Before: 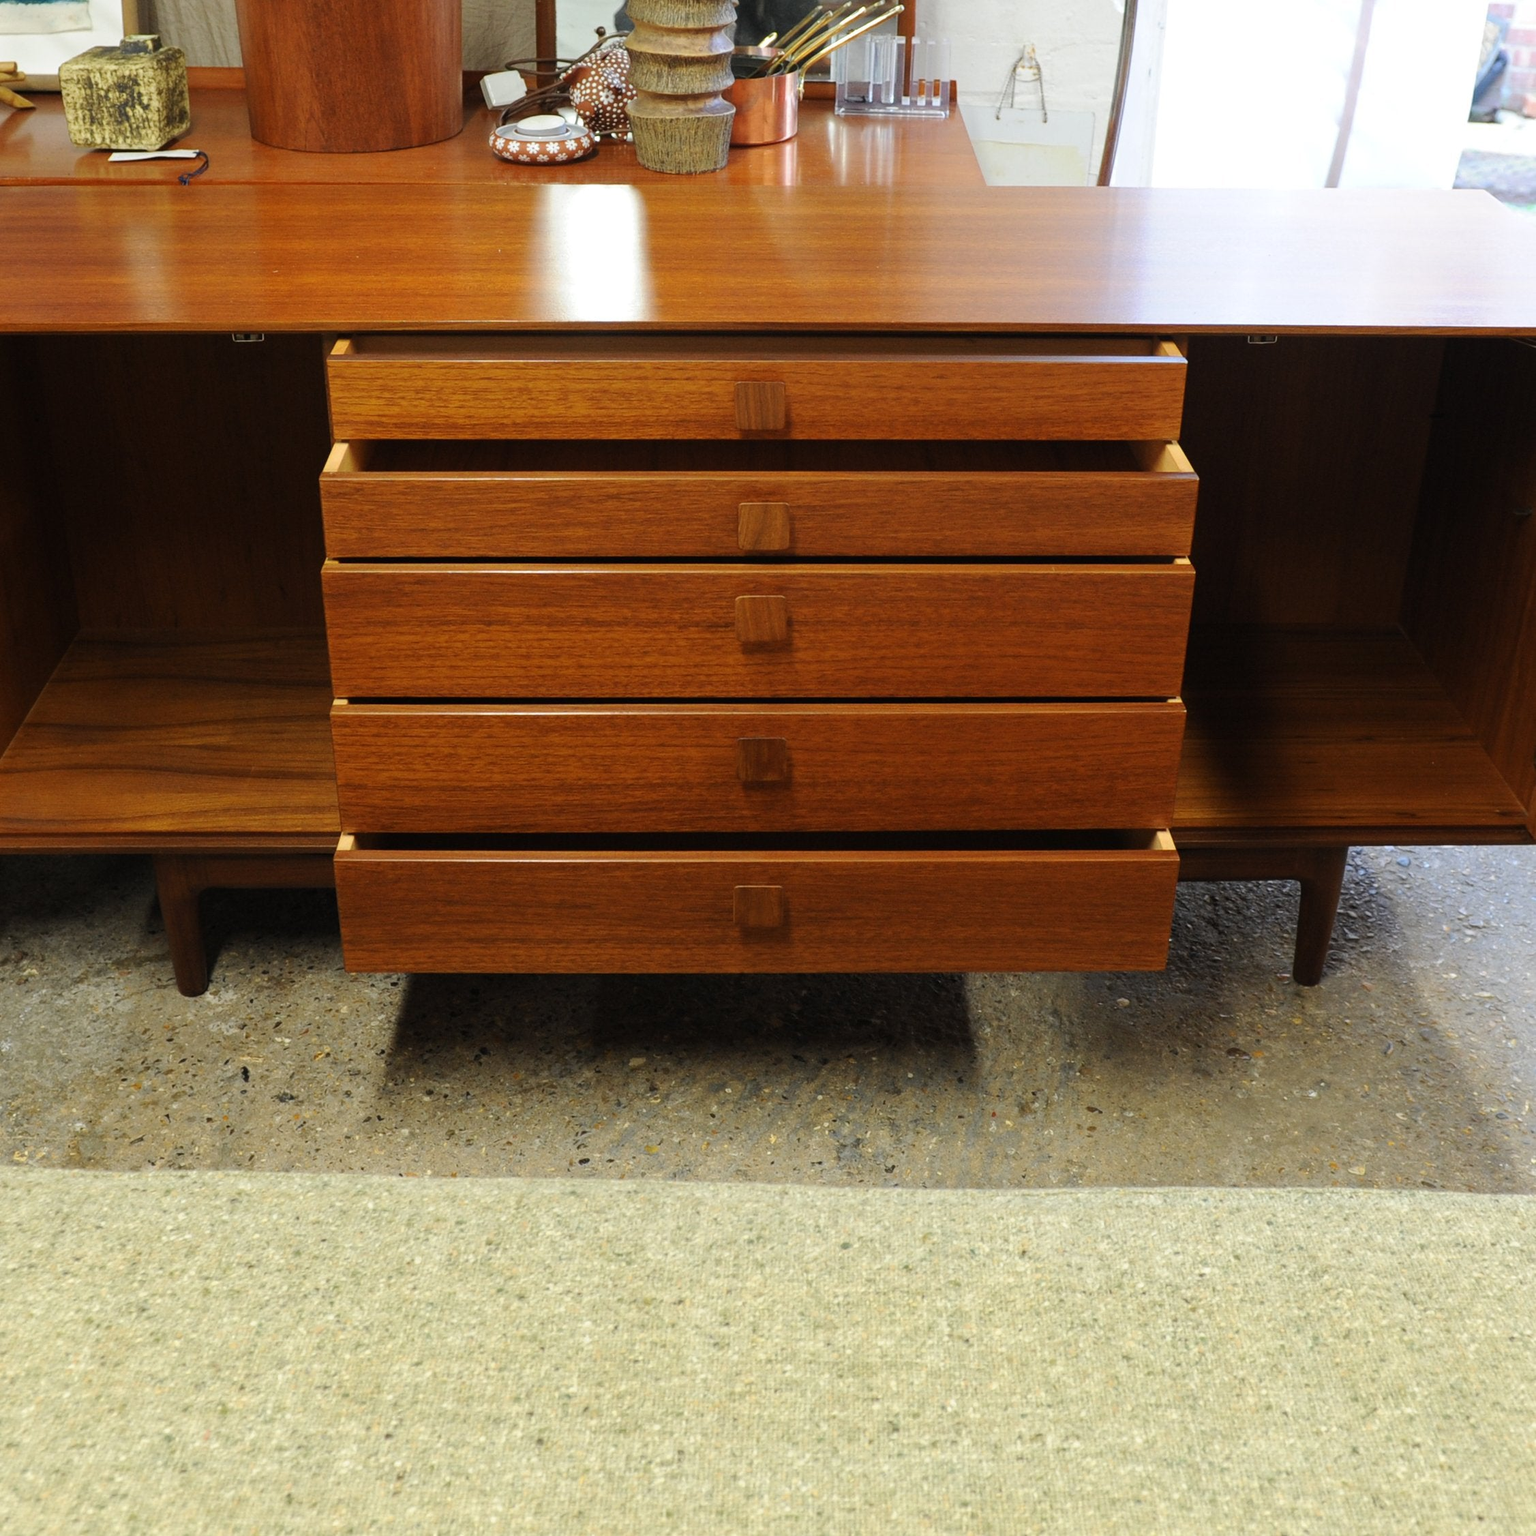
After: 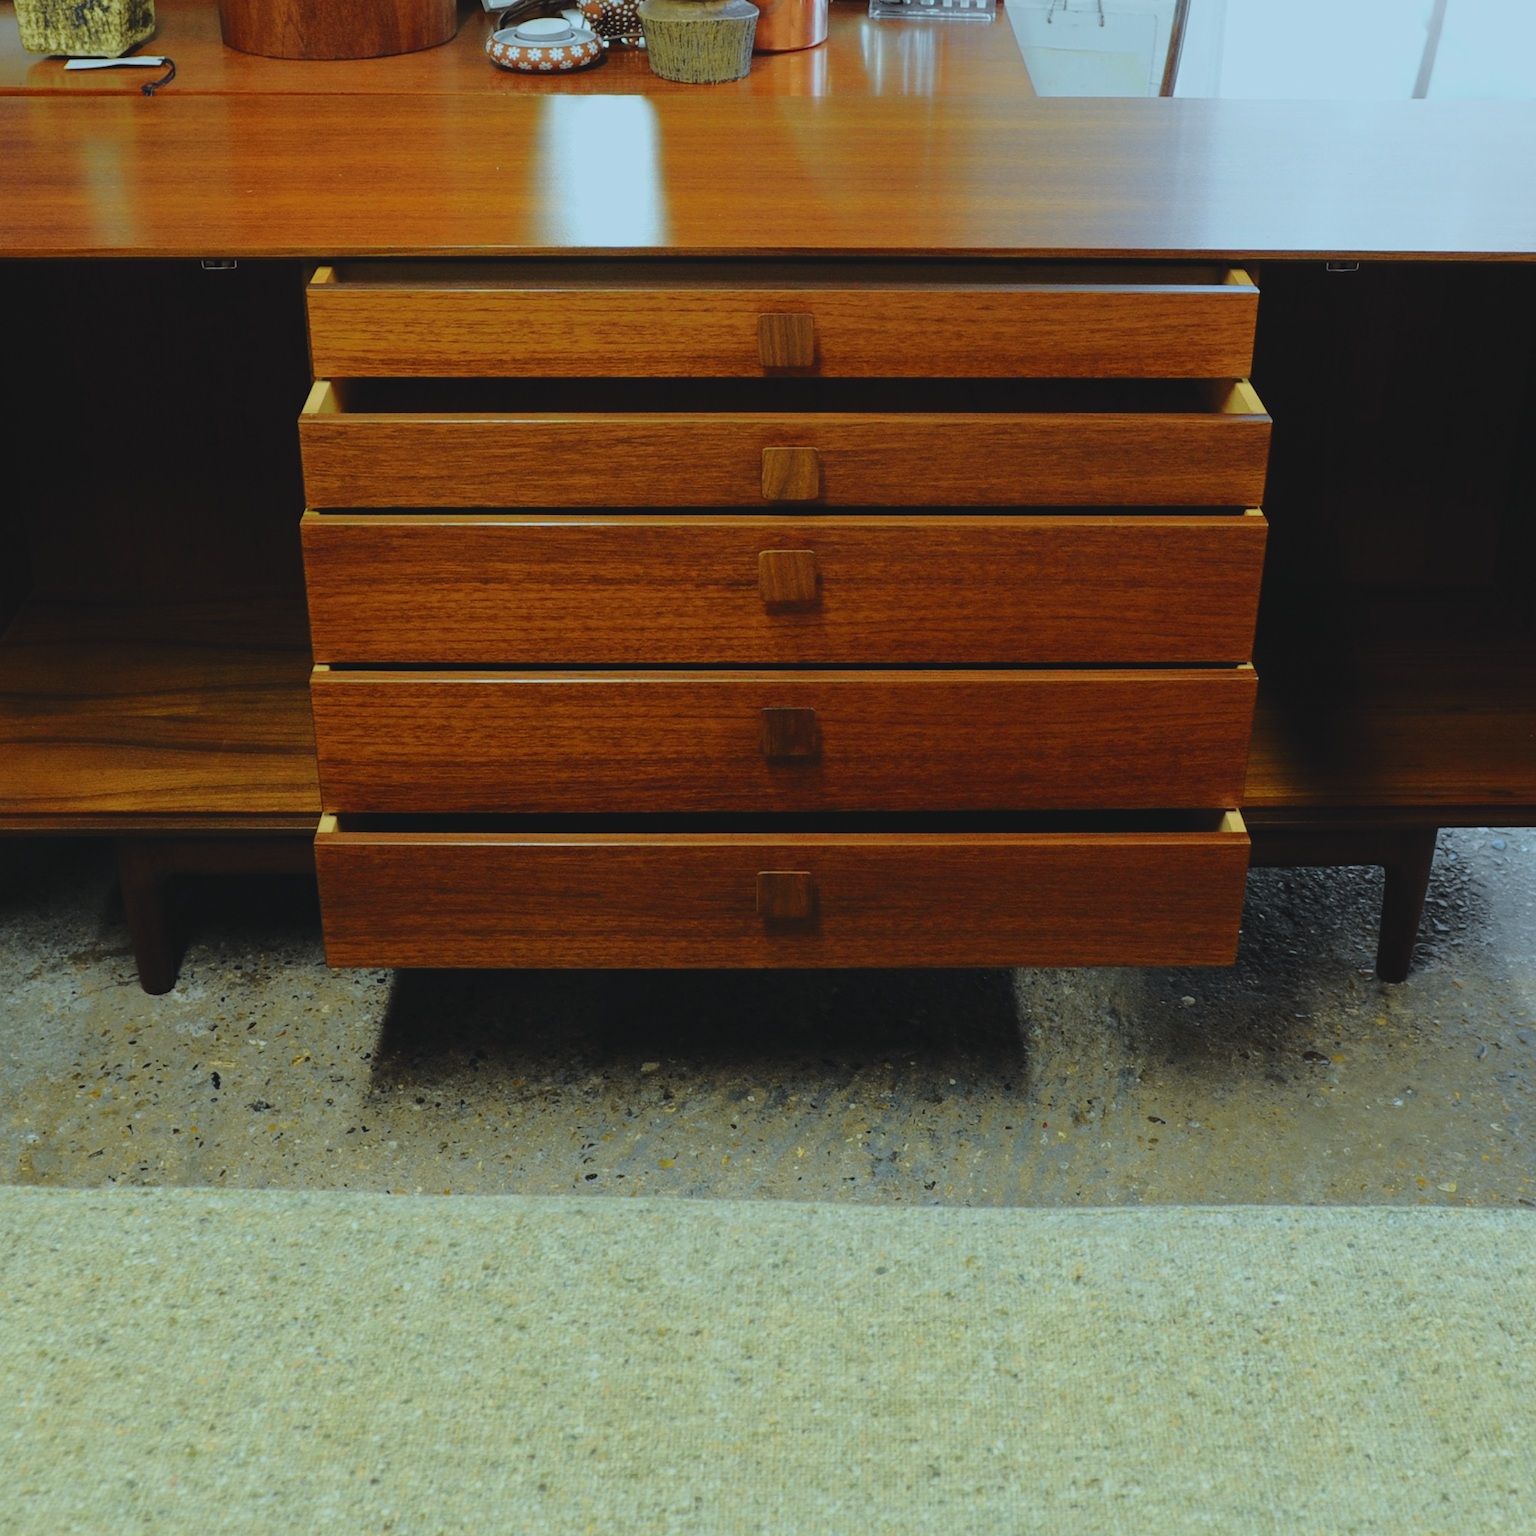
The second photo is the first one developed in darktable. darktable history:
exposure: black level correction -0.016, exposure -1.018 EV, compensate highlight preservation false
crop: left 3.305%, top 6.436%, right 6.389%, bottom 3.258%
tone curve: curves: ch0 [(0, 0) (0.168, 0.142) (0.359, 0.44) (0.469, 0.544) (0.634, 0.722) (0.858, 0.903) (1, 0.968)]; ch1 [(0, 0) (0.437, 0.453) (0.472, 0.47) (0.502, 0.502) (0.54, 0.534) (0.57, 0.592) (0.618, 0.66) (0.699, 0.749) (0.859, 0.919) (1, 1)]; ch2 [(0, 0) (0.33, 0.301) (0.421, 0.443) (0.476, 0.498) (0.505, 0.503) (0.547, 0.557) (0.586, 0.634) (0.608, 0.676) (1, 1)], color space Lab, independent channels, preserve colors none
color correction: highlights a* -11.71, highlights b* -15.58
